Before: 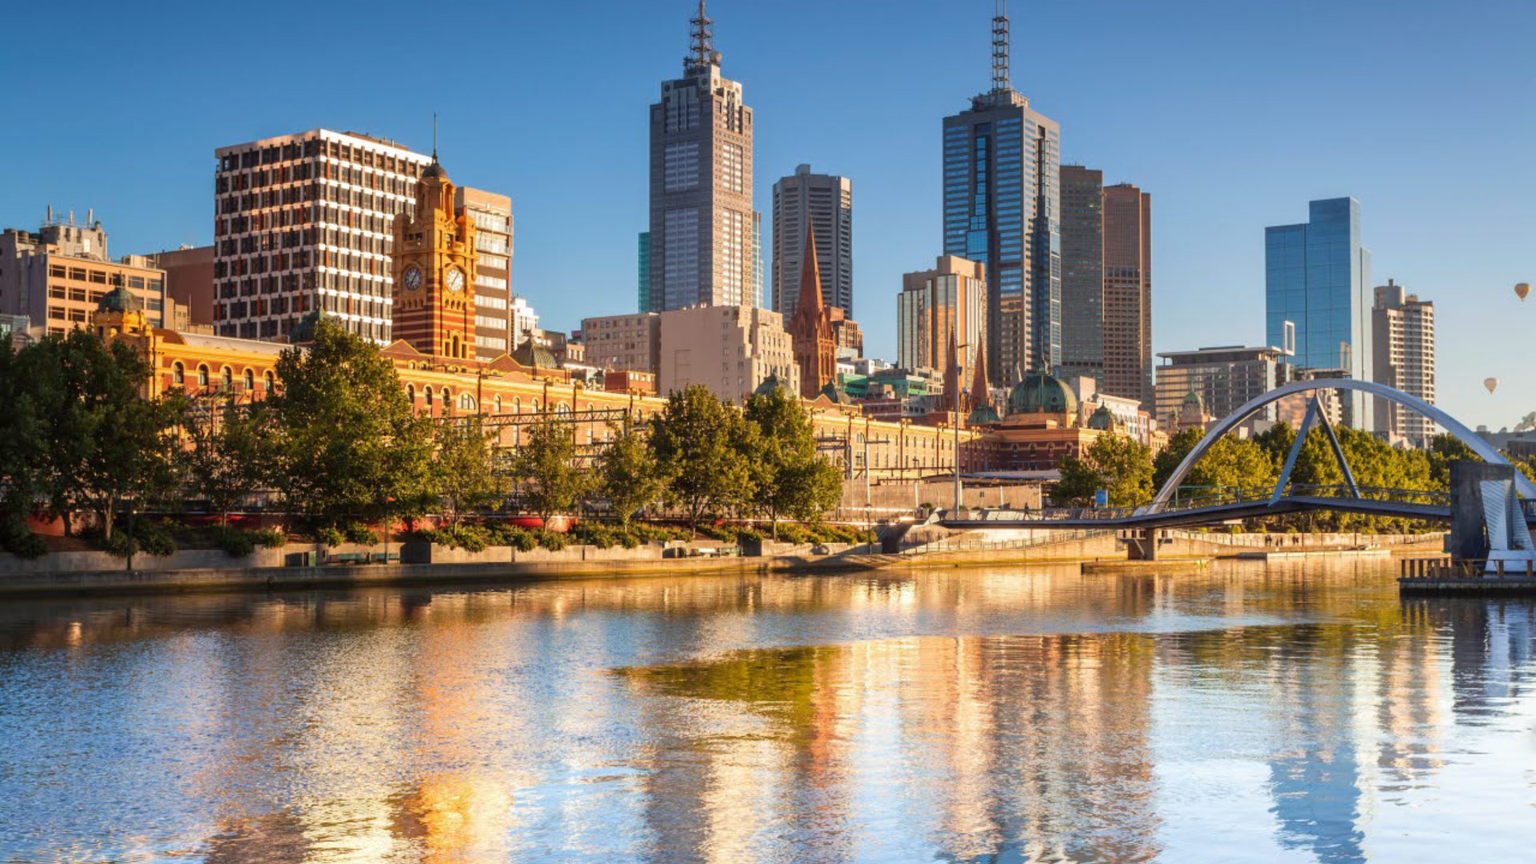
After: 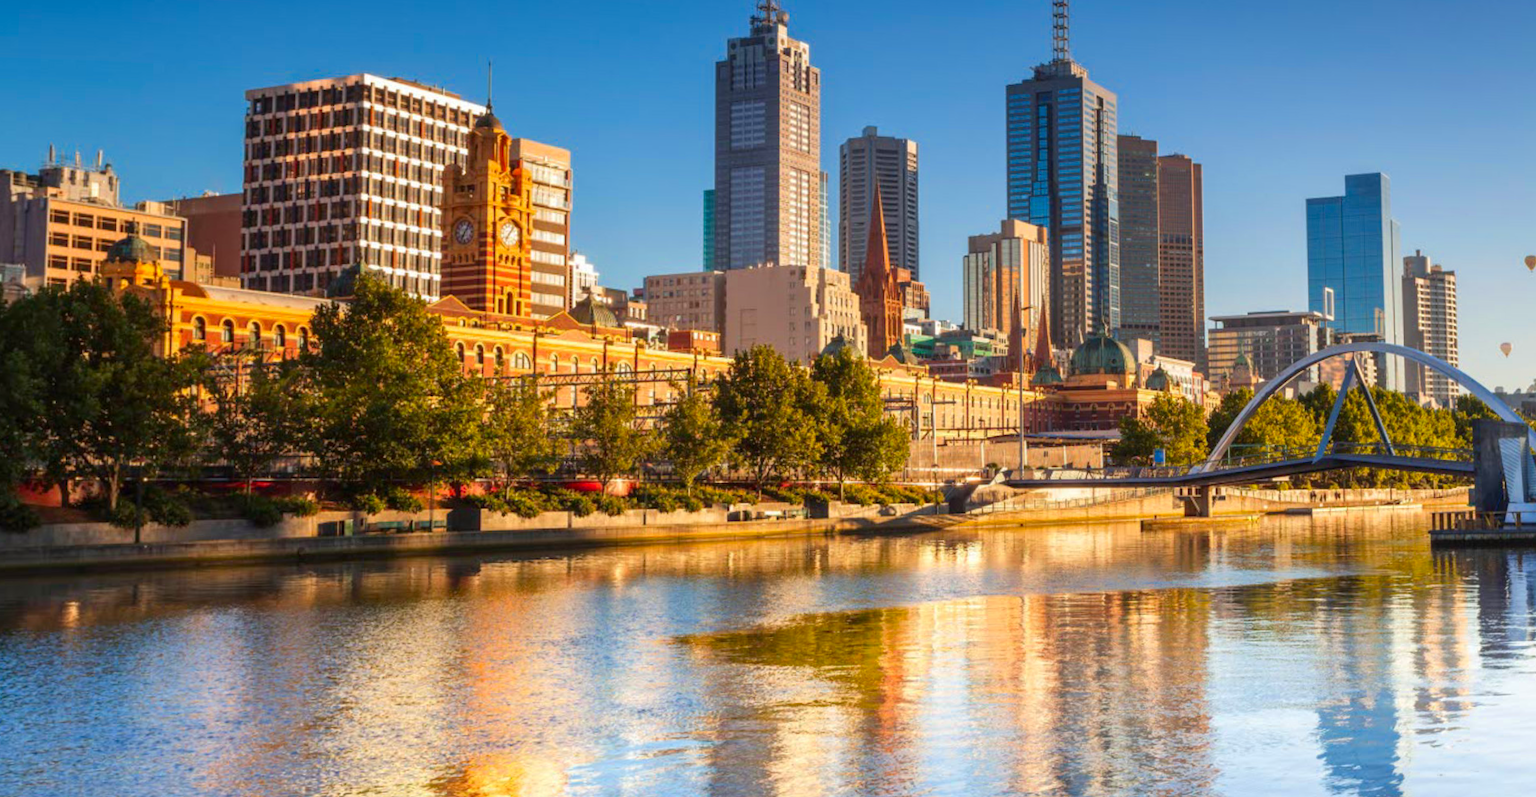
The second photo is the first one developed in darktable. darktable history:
color zones: curves: ch0 [(0, 0.613) (0.01, 0.613) (0.245, 0.448) (0.498, 0.529) (0.642, 0.665) (0.879, 0.777) (0.99, 0.613)]; ch1 [(0, 0) (0.143, 0) (0.286, 0) (0.429, 0) (0.571, 0) (0.714, 0) (0.857, 0)], mix -121.96%
rotate and perspective: rotation -0.013°, lens shift (vertical) -0.027, lens shift (horizontal) 0.178, crop left 0.016, crop right 0.989, crop top 0.082, crop bottom 0.918
